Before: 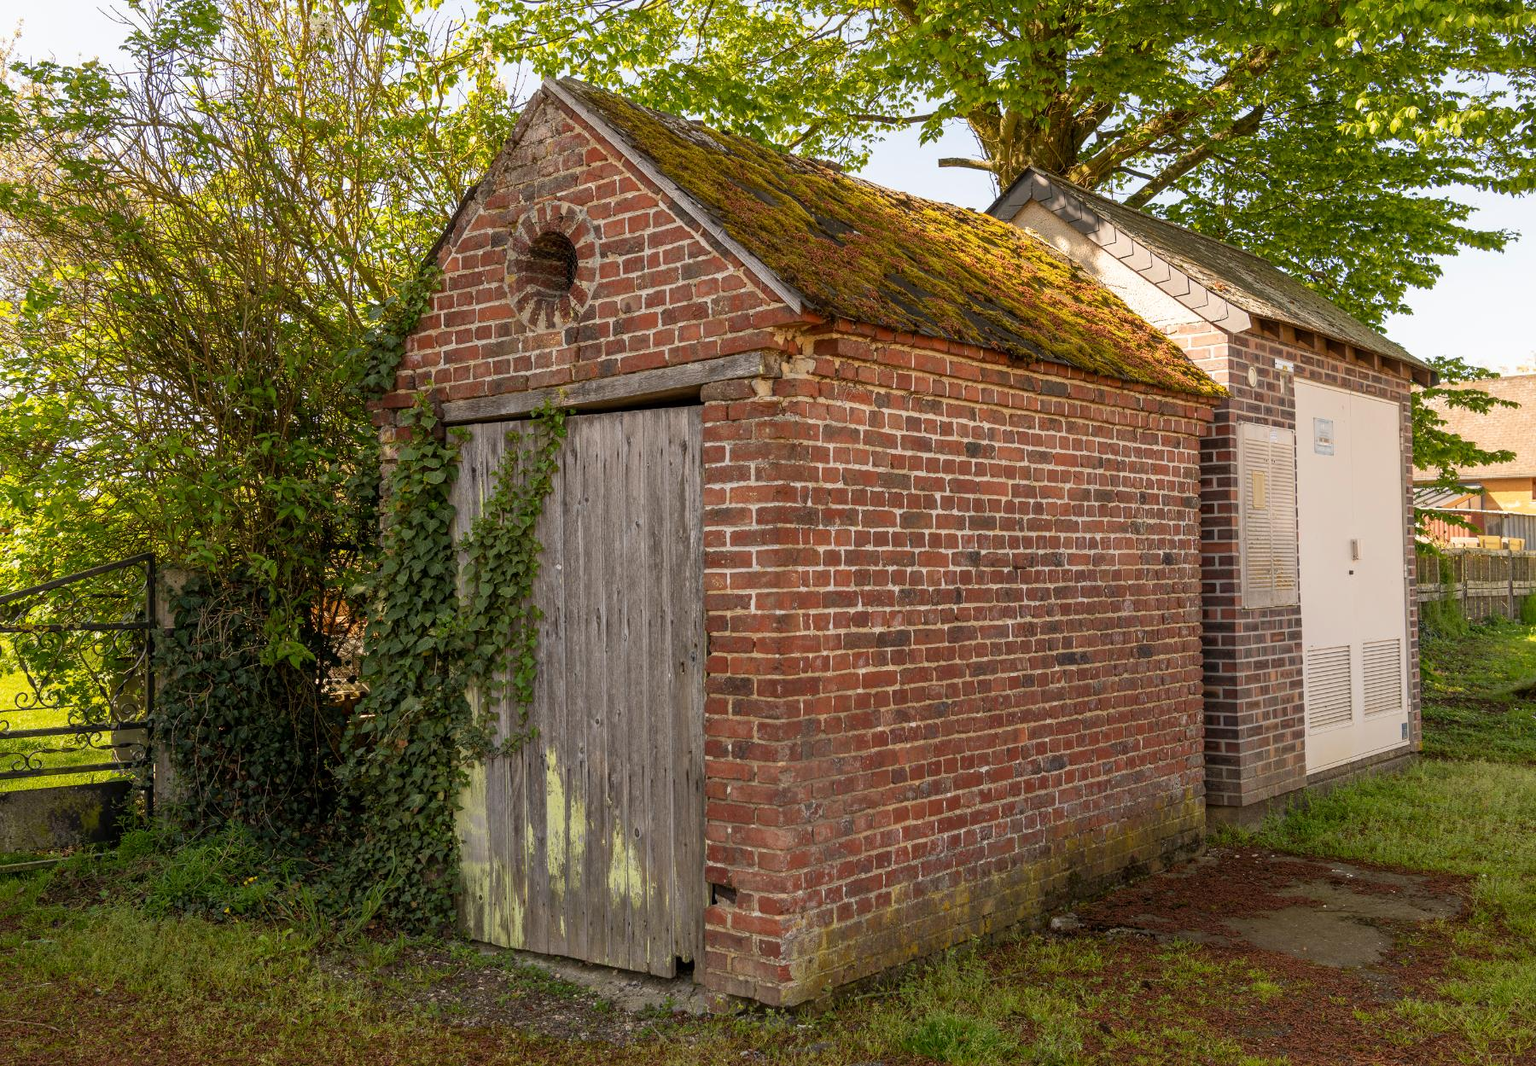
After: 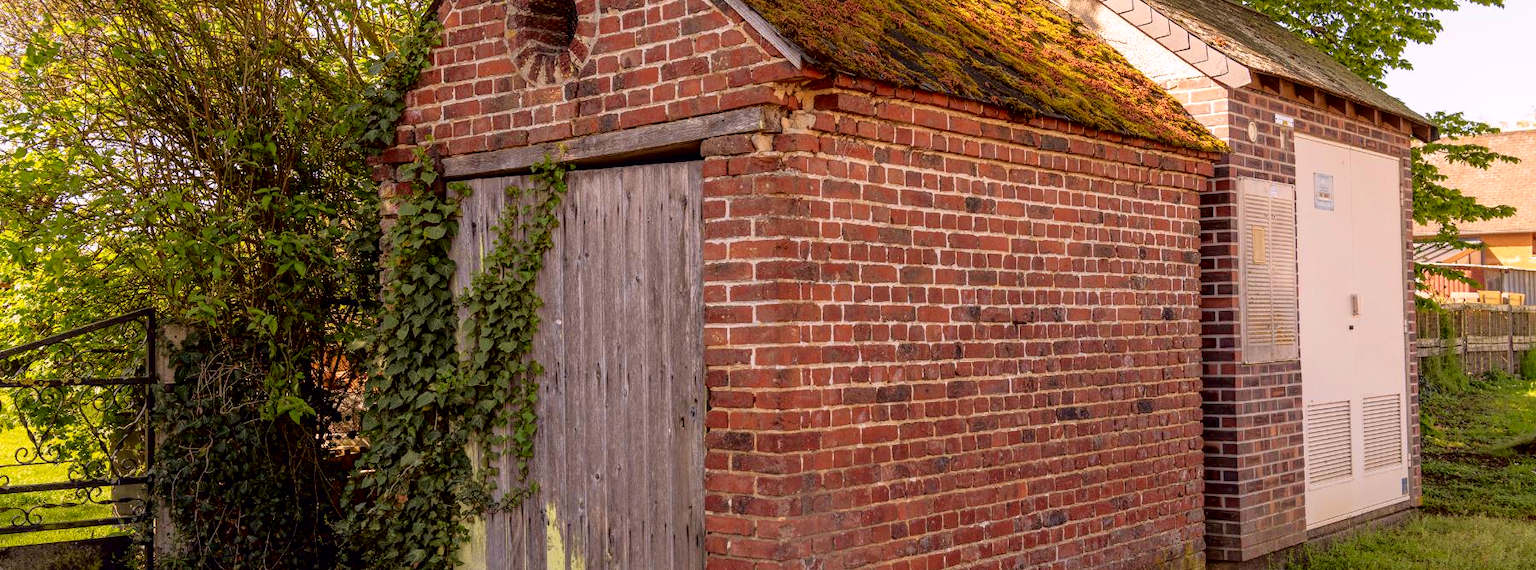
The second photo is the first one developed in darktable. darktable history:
tone curve: curves: ch0 [(0, 0) (0.126, 0.061) (0.362, 0.382) (0.498, 0.498) (0.706, 0.712) (1, 1)]; ch1 [(0, 0) (0.5, 0.522) (0.55, 0.586) (1, 1)]; ch2 [(0, 0) (0.44, 0.424) (0.5, 0.482) (0.537, 0.538) (1, 1)], color space Lab, independent channels, preserve colors none
local contrast: highlights 100%, shadows 100%, detail 120%, midtone range 0.2
white balance: red 1, blue 1
crop and rotate: top 23.043%, bottom 23.437%
